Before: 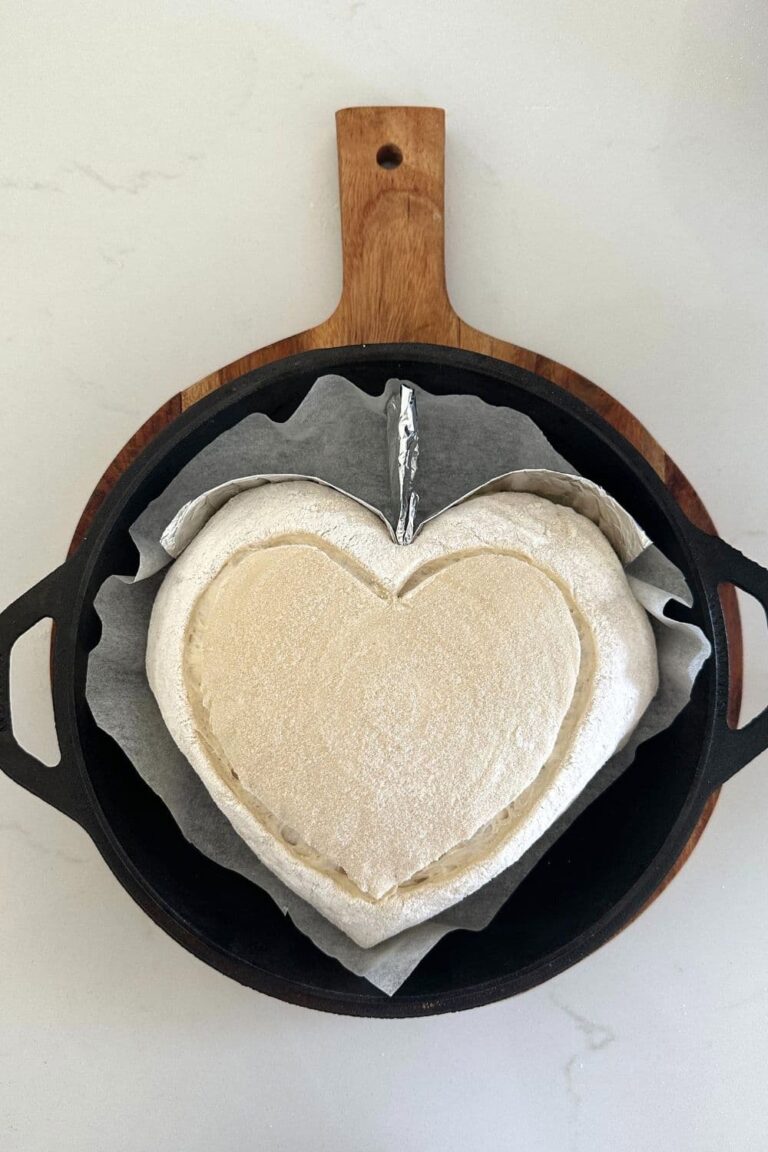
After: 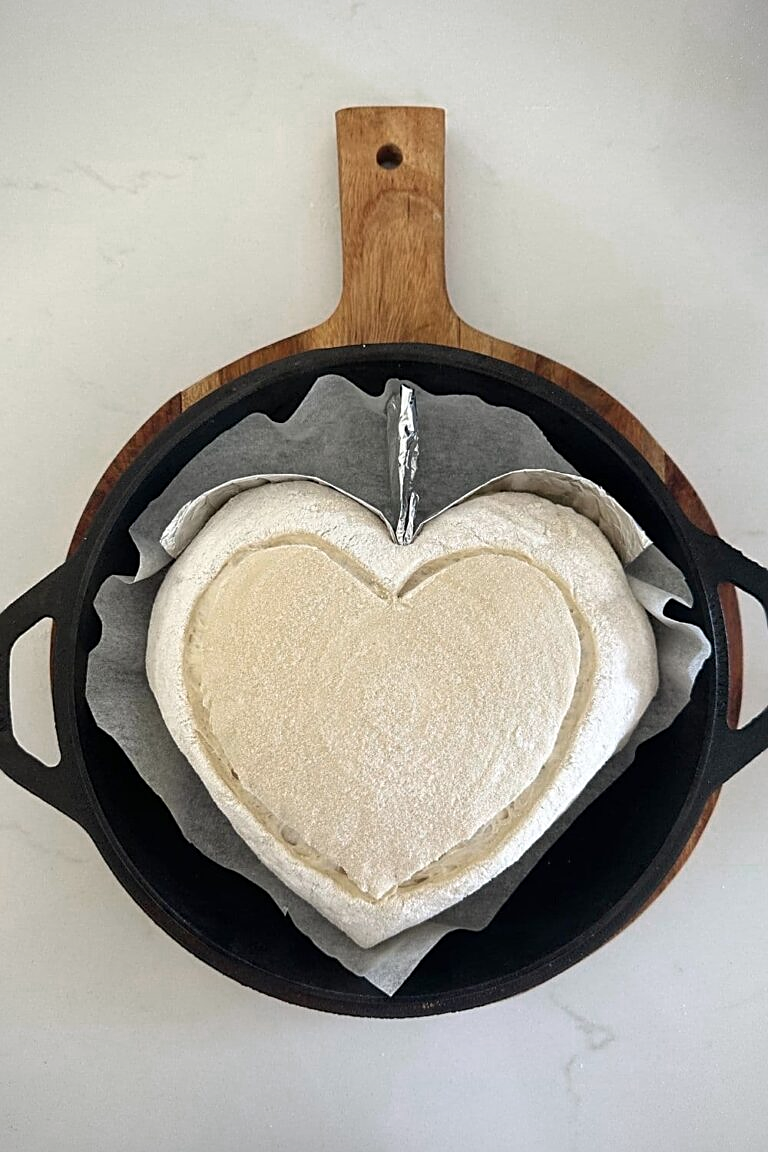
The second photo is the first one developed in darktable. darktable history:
vignetting: fall-off radius 45%, brightness -0.33
sharpen: on, module defaults
color zones: curves: ch0 [(0, 0.558) (0.143, 0.548) (0.286, 0.447) (0.429, 0.259) (0.571, 0.5) (0.714, 0.5) (0.857, 0.593) (1, 0.558)]; ch1 [(0, 0.543) (0.01, 0.544) (0.12, 0.492) (0.248, 0.458) (0.5, 0.534) (0.748, 0.5) (0.99, 0.469) (1, 0.543)]; ch2 [(0, 0.507) (0.143, 0.522) (0.286, 0.505) (0.429, 0.5) (0.571, 0.5) (0.714, 0.5) (0.857, 0.5) (1, 0.507)]
